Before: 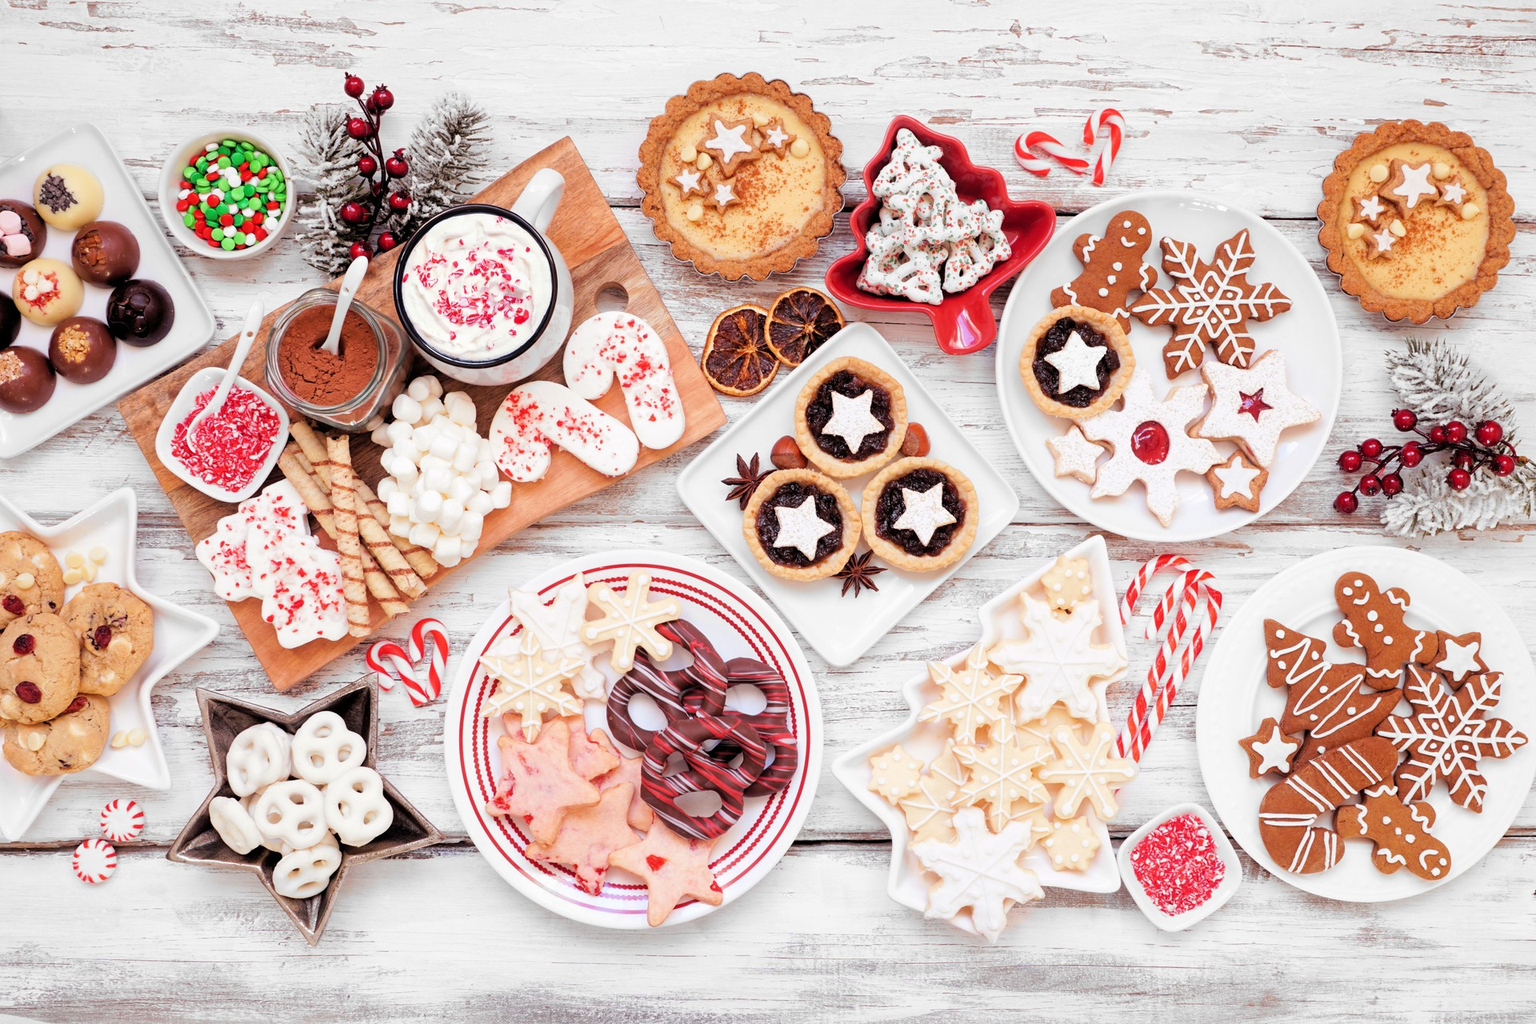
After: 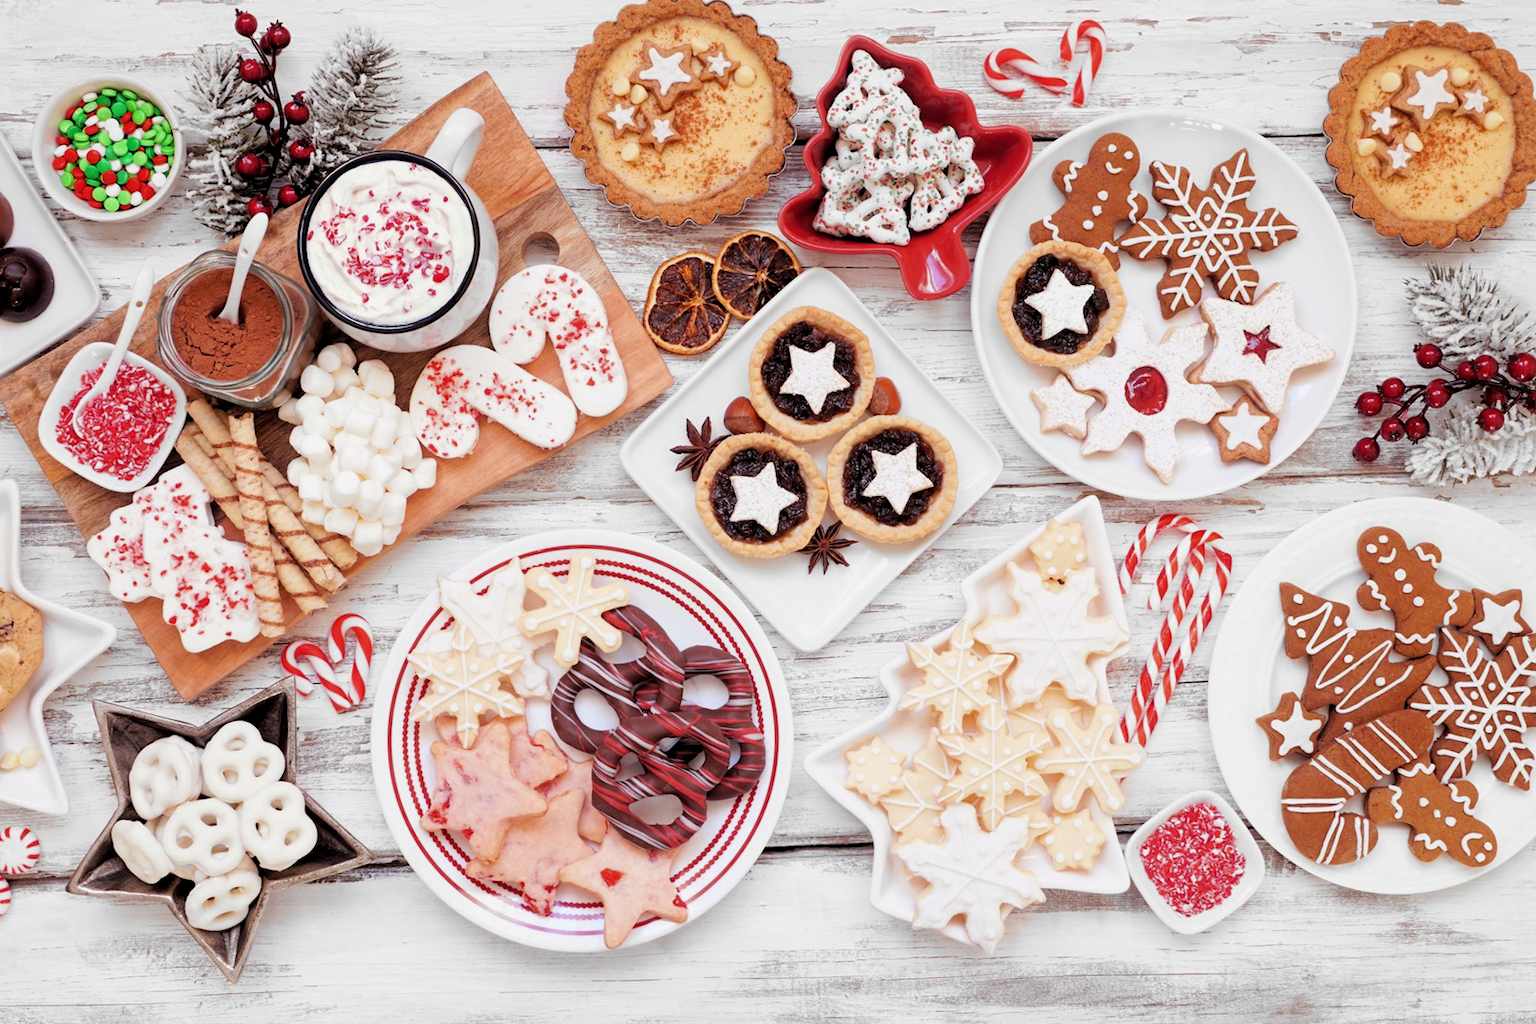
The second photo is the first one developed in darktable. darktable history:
crop and rotate: angle 1.96°, left 5.673%, top 5.673%
color zones: curves: ch0 [(0.068, 0.464) (0.25, 0.5) (0.48, 0.508) (0.75, 0.536) (0.886, 0.476) (0.967, 0.456)]; ch1 [(0.066, 0.456) (0.25, 0.5) (0.616, 0.508) (0.746, 0.56) (0.934, 0.444)]
exposure: black level correction 0.002, exposure -0.1 EV, compensate highlight preservation false
